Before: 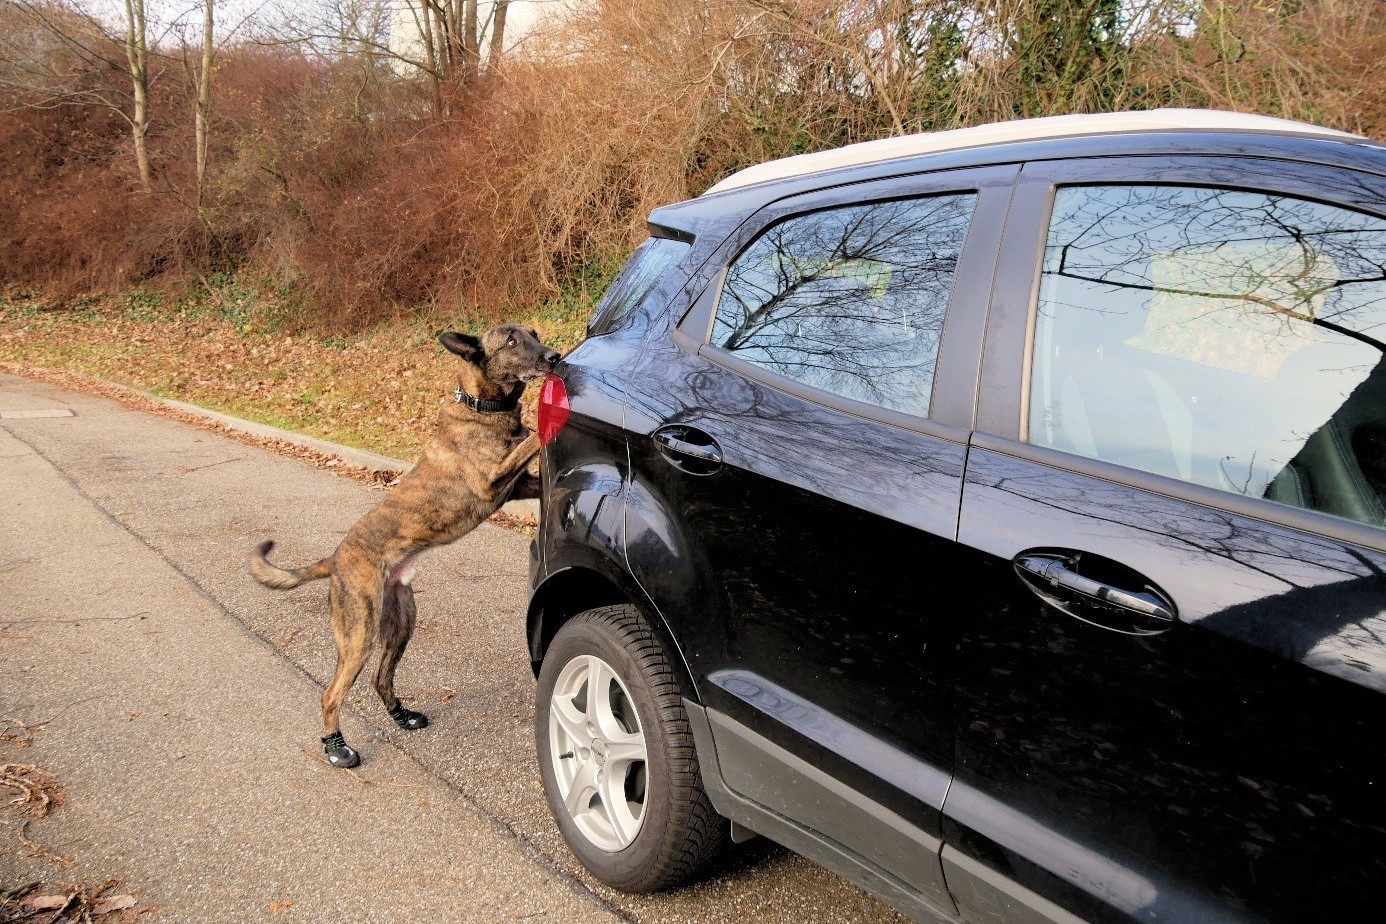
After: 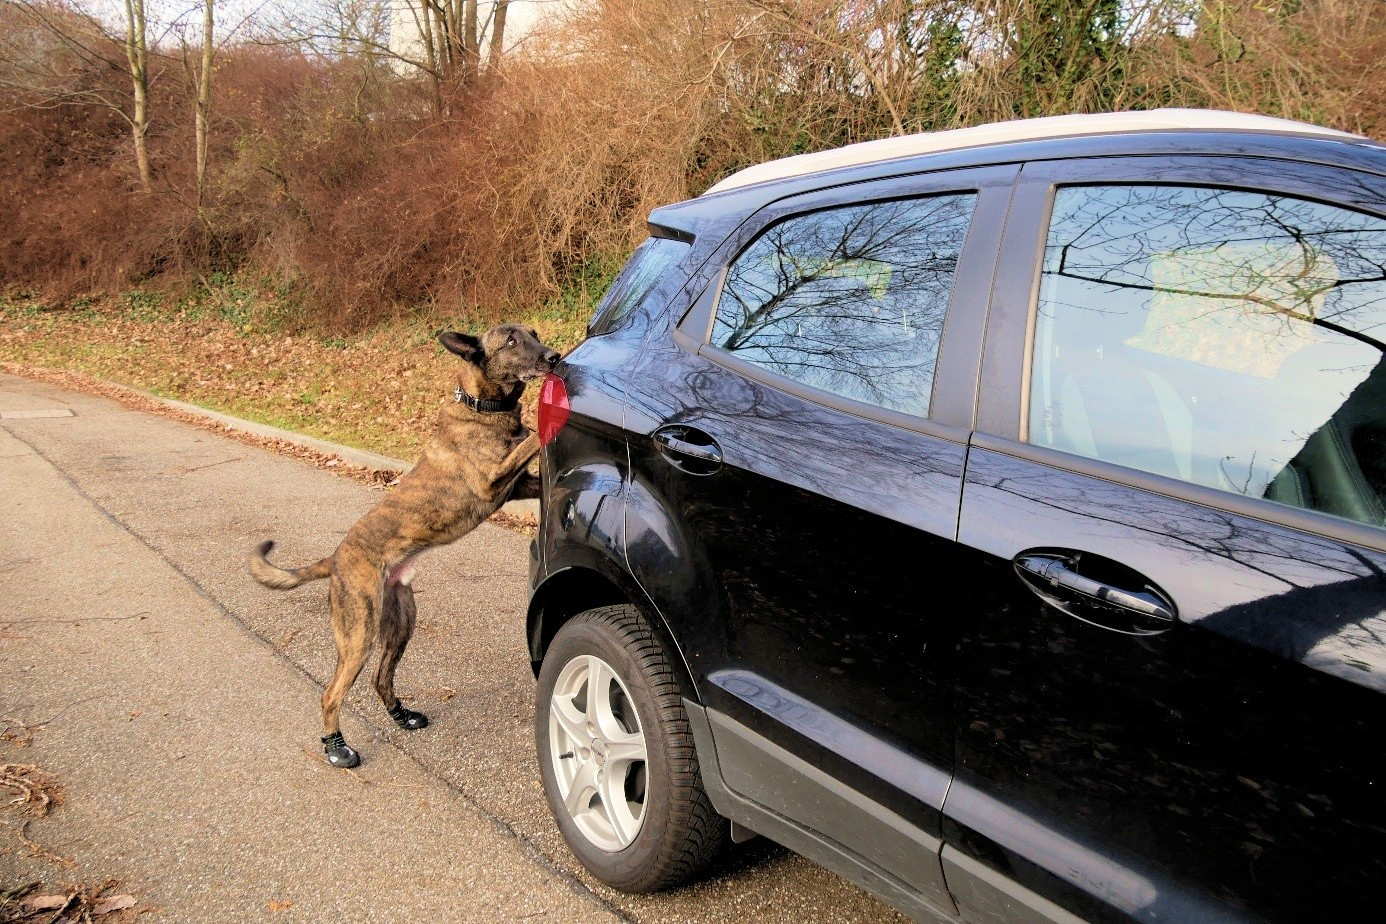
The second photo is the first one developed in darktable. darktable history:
velvia: on, module defaults
contrast brightness saturation: contrast 0.012, saturation -0.049
